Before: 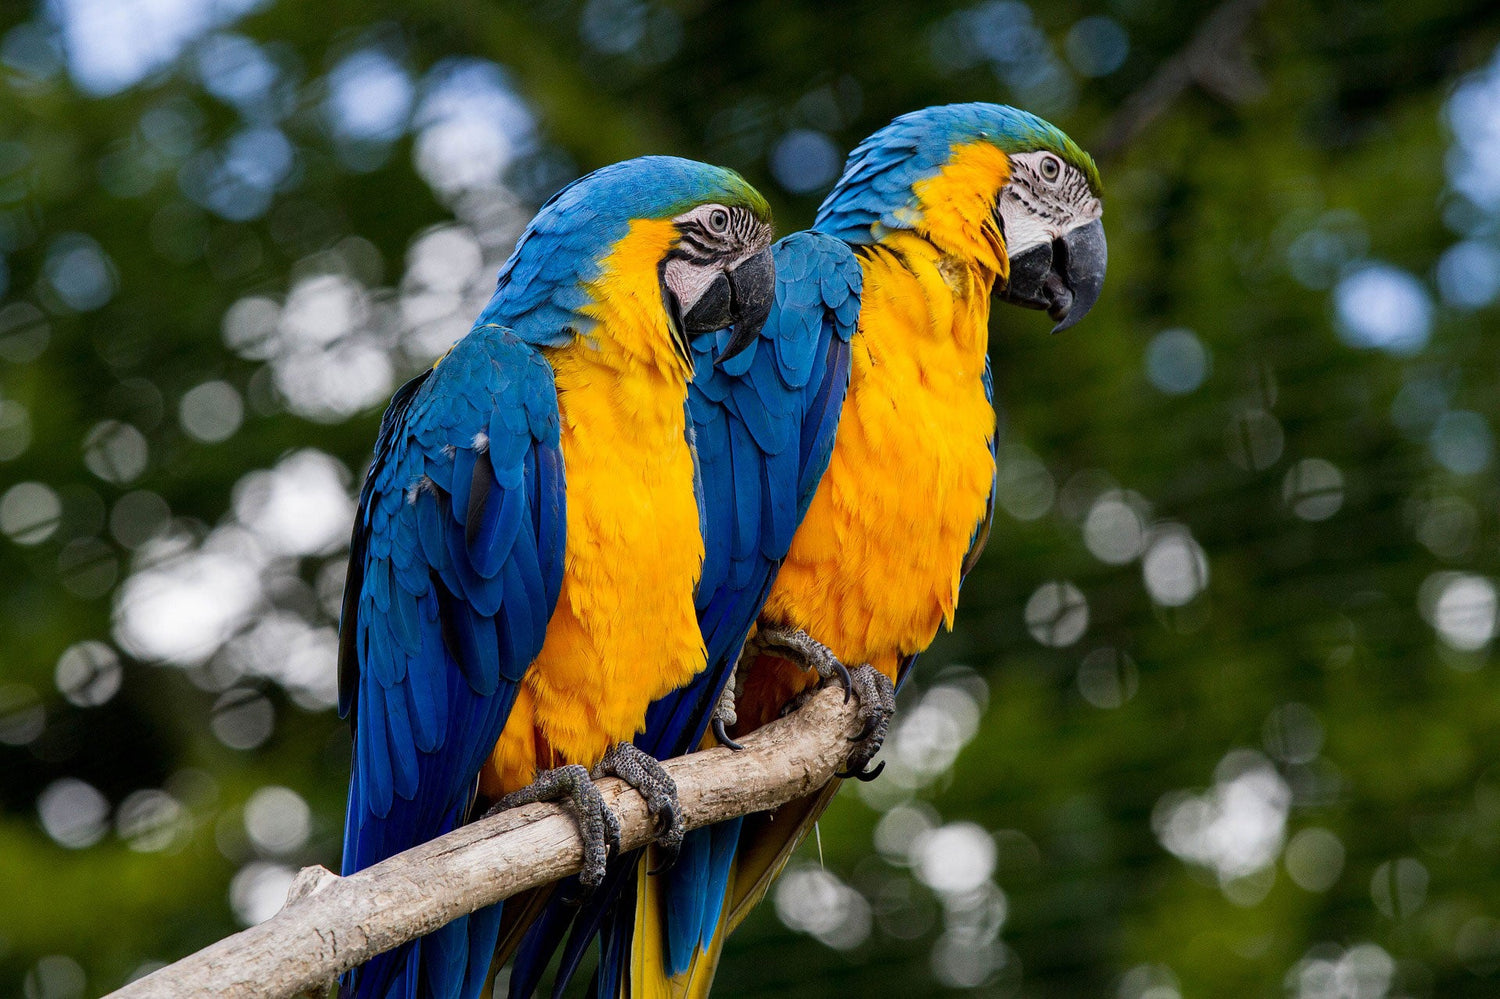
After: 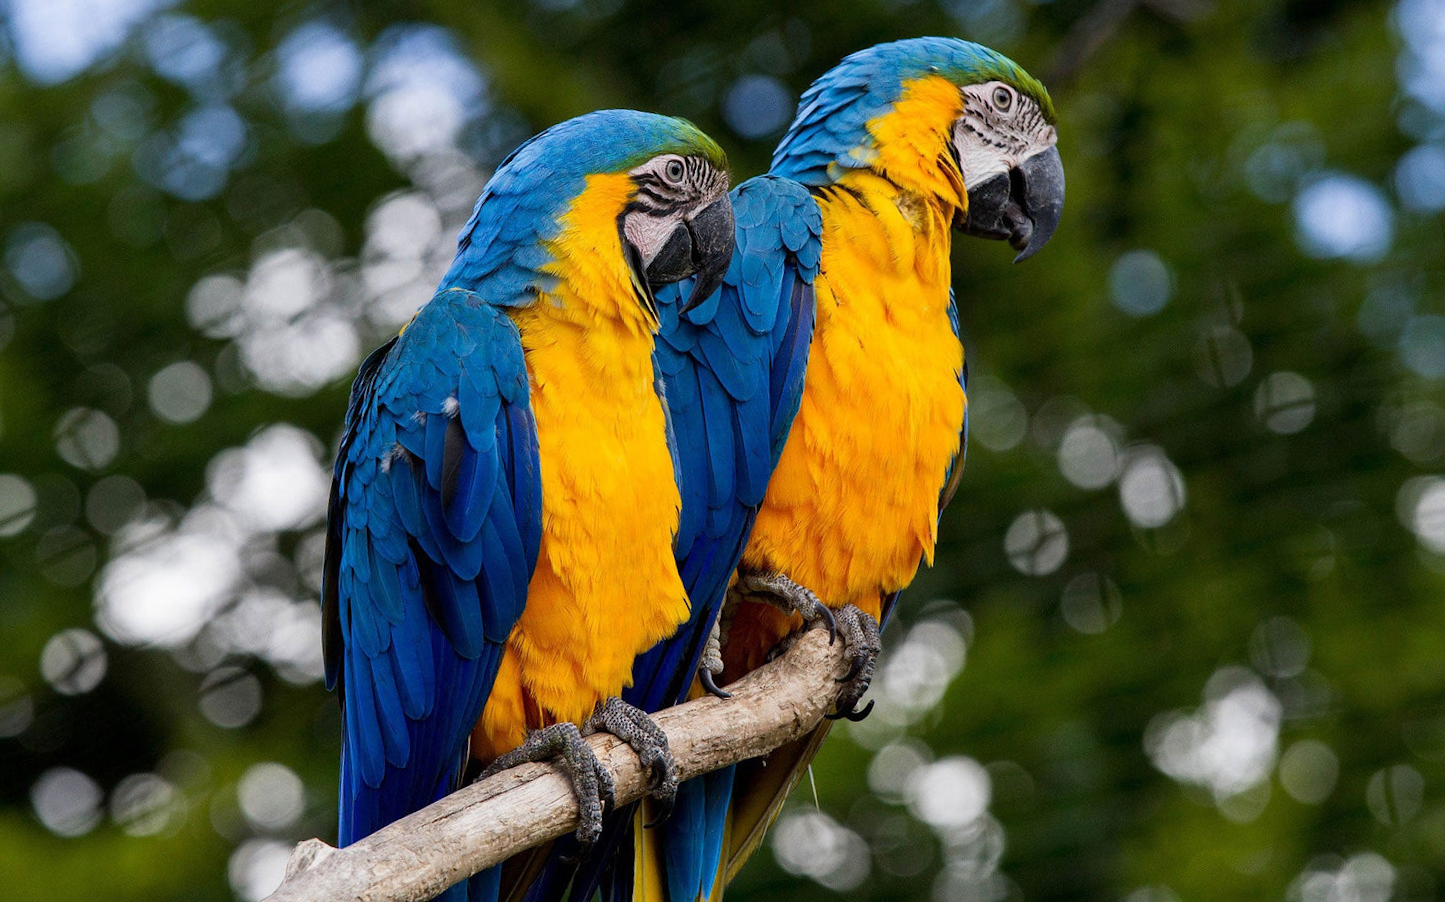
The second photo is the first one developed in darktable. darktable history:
crop: top 1.049%, right 0.001%
rotate and perspective: rotation -3.52°, crop left 0.036, crop right 0.964, crop top 0.081, crop bottom 0.919
